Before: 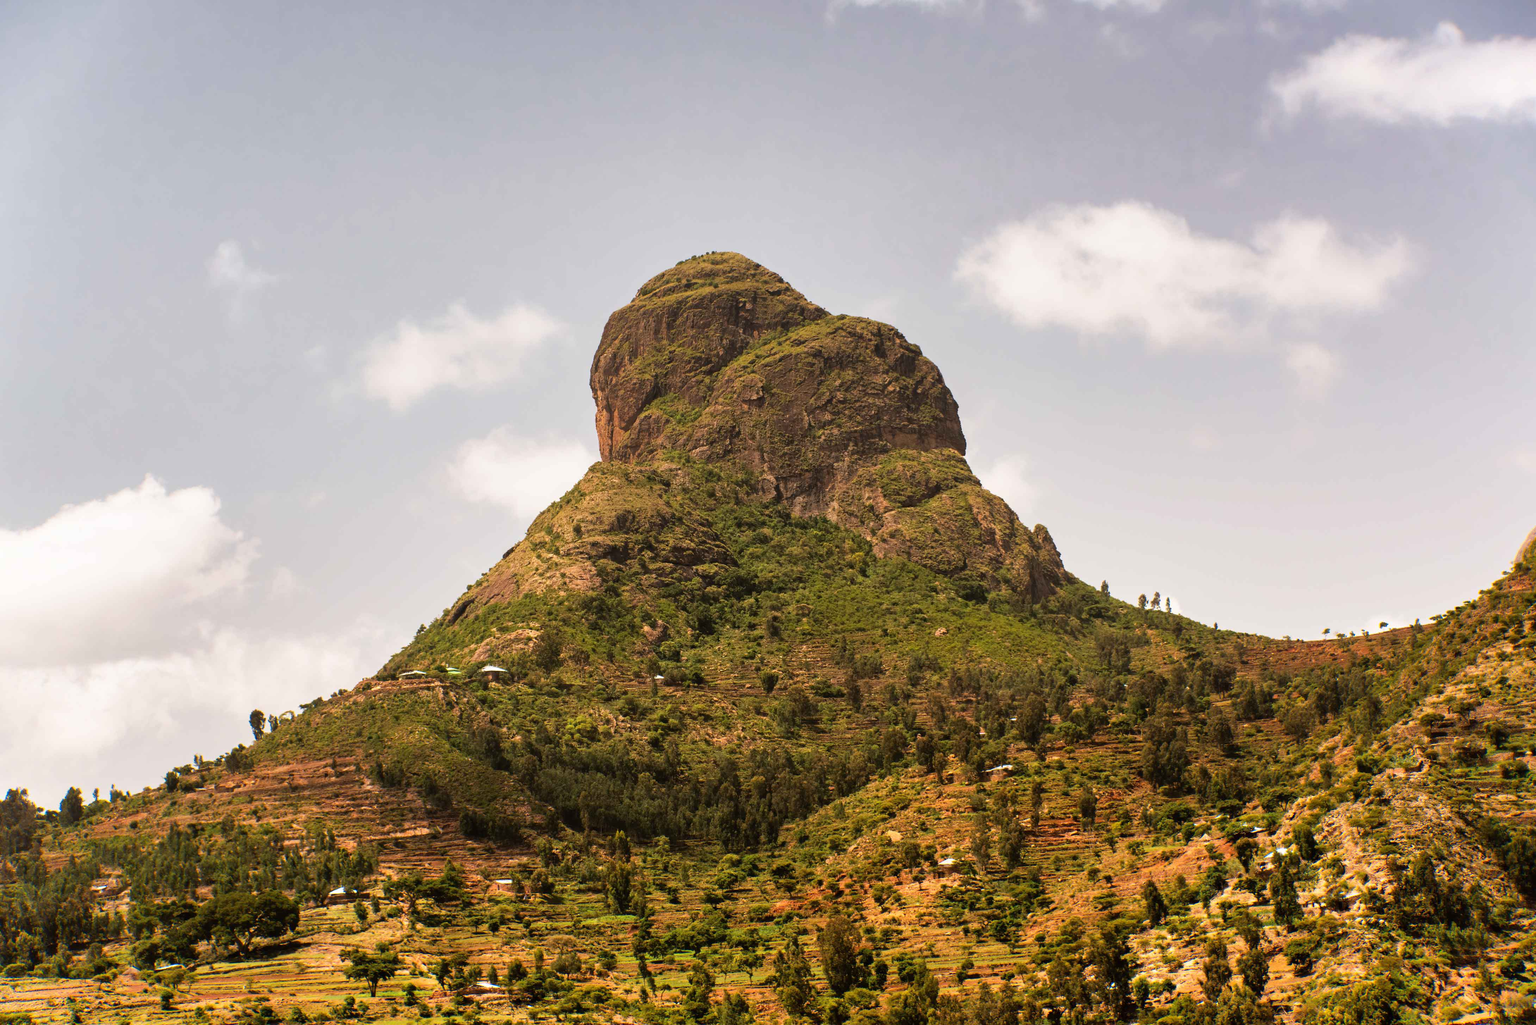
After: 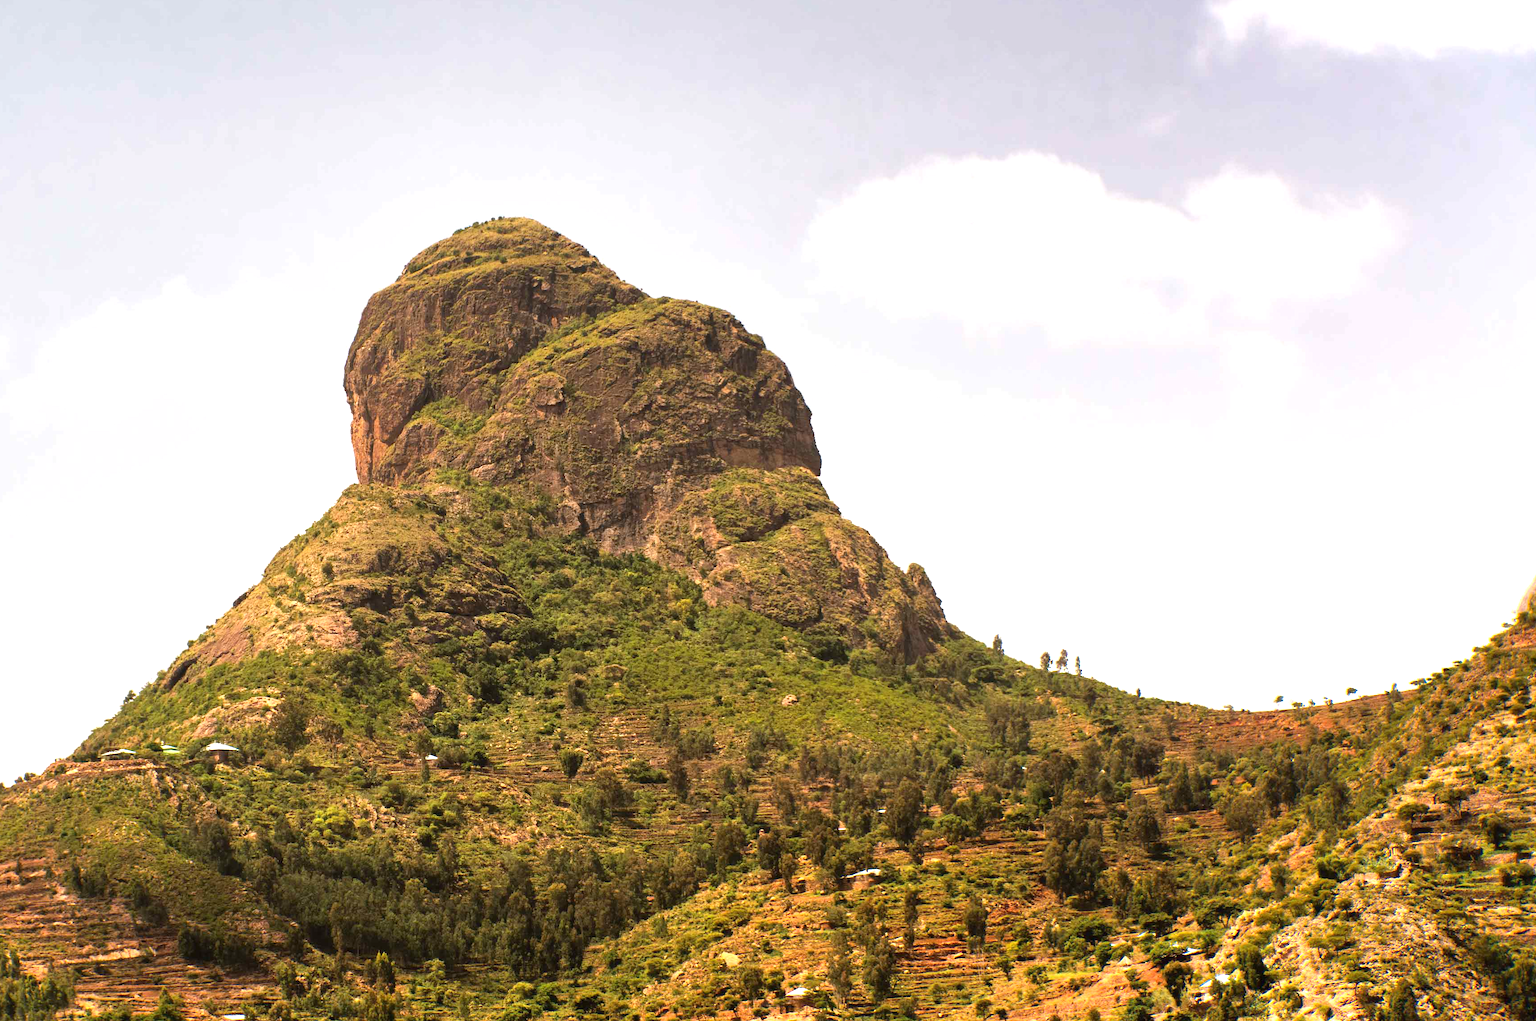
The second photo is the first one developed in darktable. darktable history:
exposure: black level correction 0, exposure 0.694 EV, compensate highlight preservation false
crop and rotate: left 20.82%, top 7.91%, right 0.433%, bottom 13.618%
